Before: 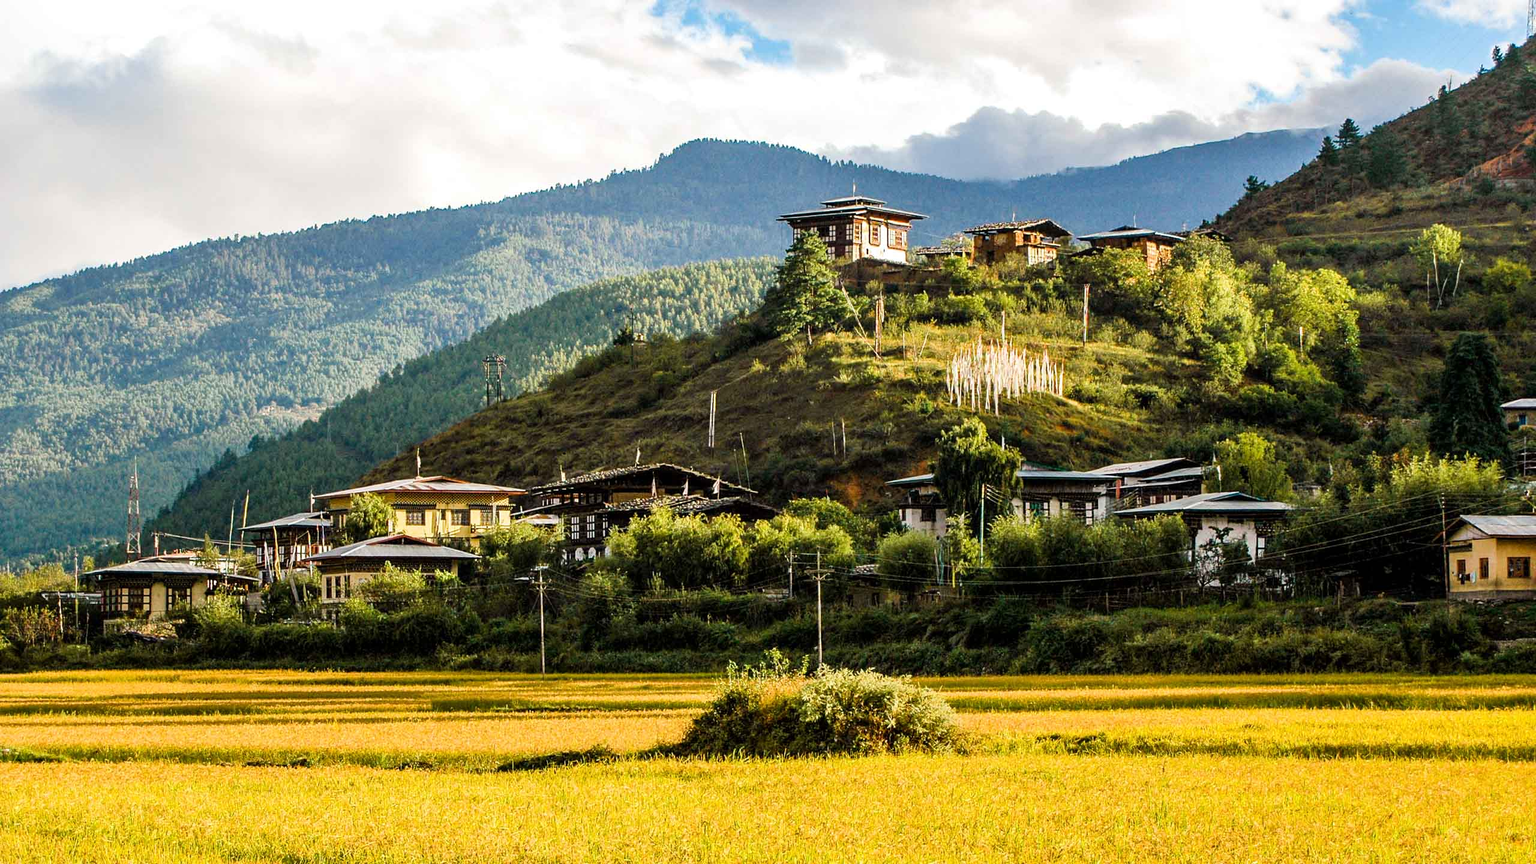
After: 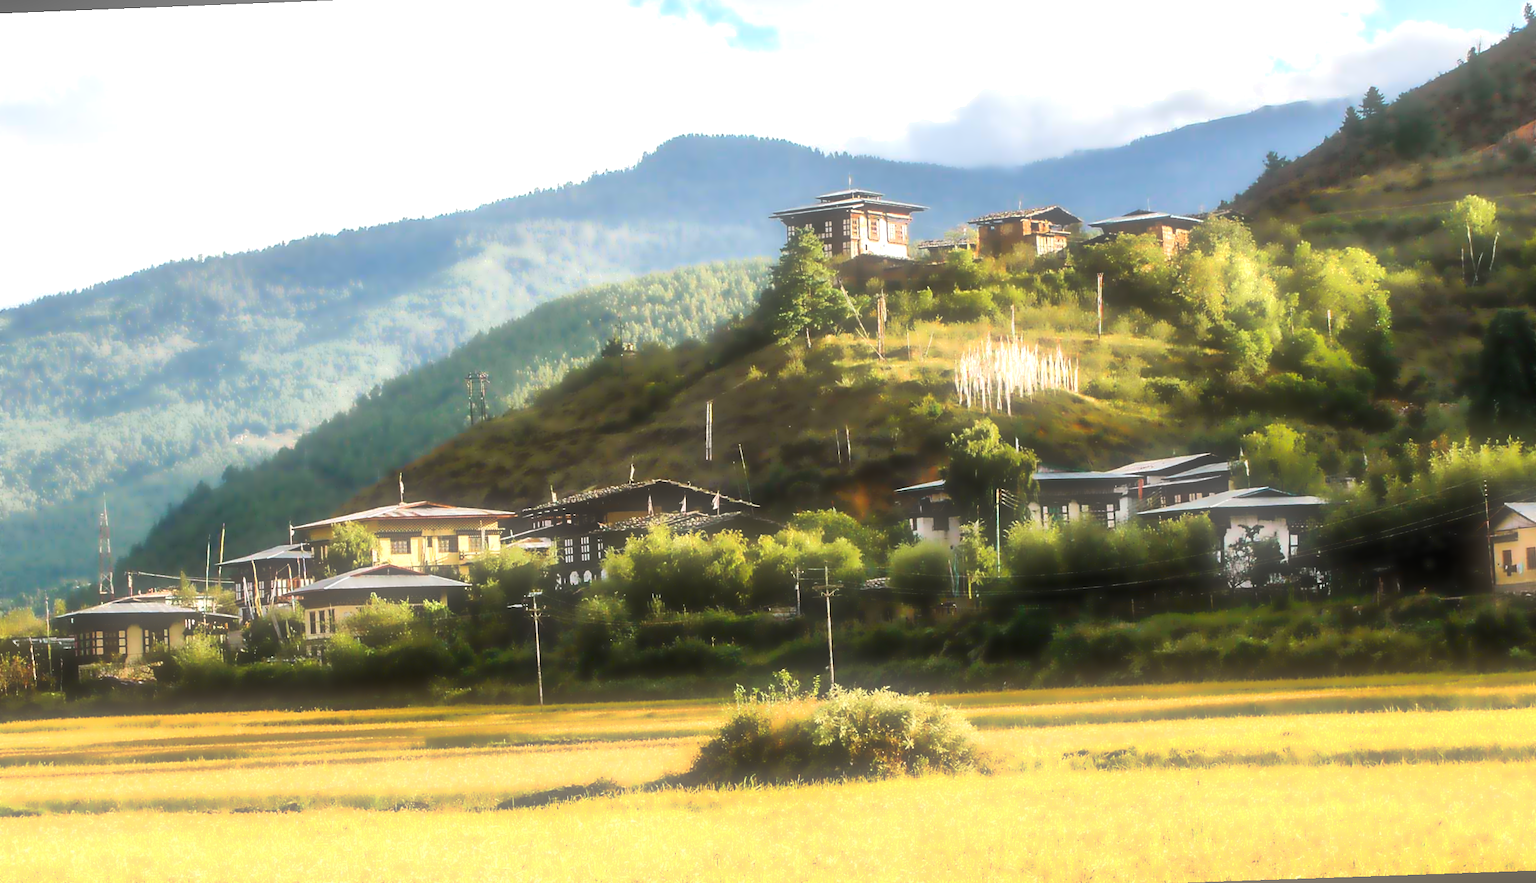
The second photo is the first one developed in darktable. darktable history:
lowpass: radius 4, soften with bilateral filter, unbound 0
soften: size 60.24%, saturation 65.46%, brightness 0.506 EV, mix 25.7%
rotate and perspective: rotation -2.12°, lens shift (vertical) 0.009, lens shift (horizontal) -0.008, automatic cropping original format, crop left 0.036, crop right 0.964, crop top 0.05, crop bottom 0.959
exposure: exposure 0.636 EV, compensate highlight preservation false
